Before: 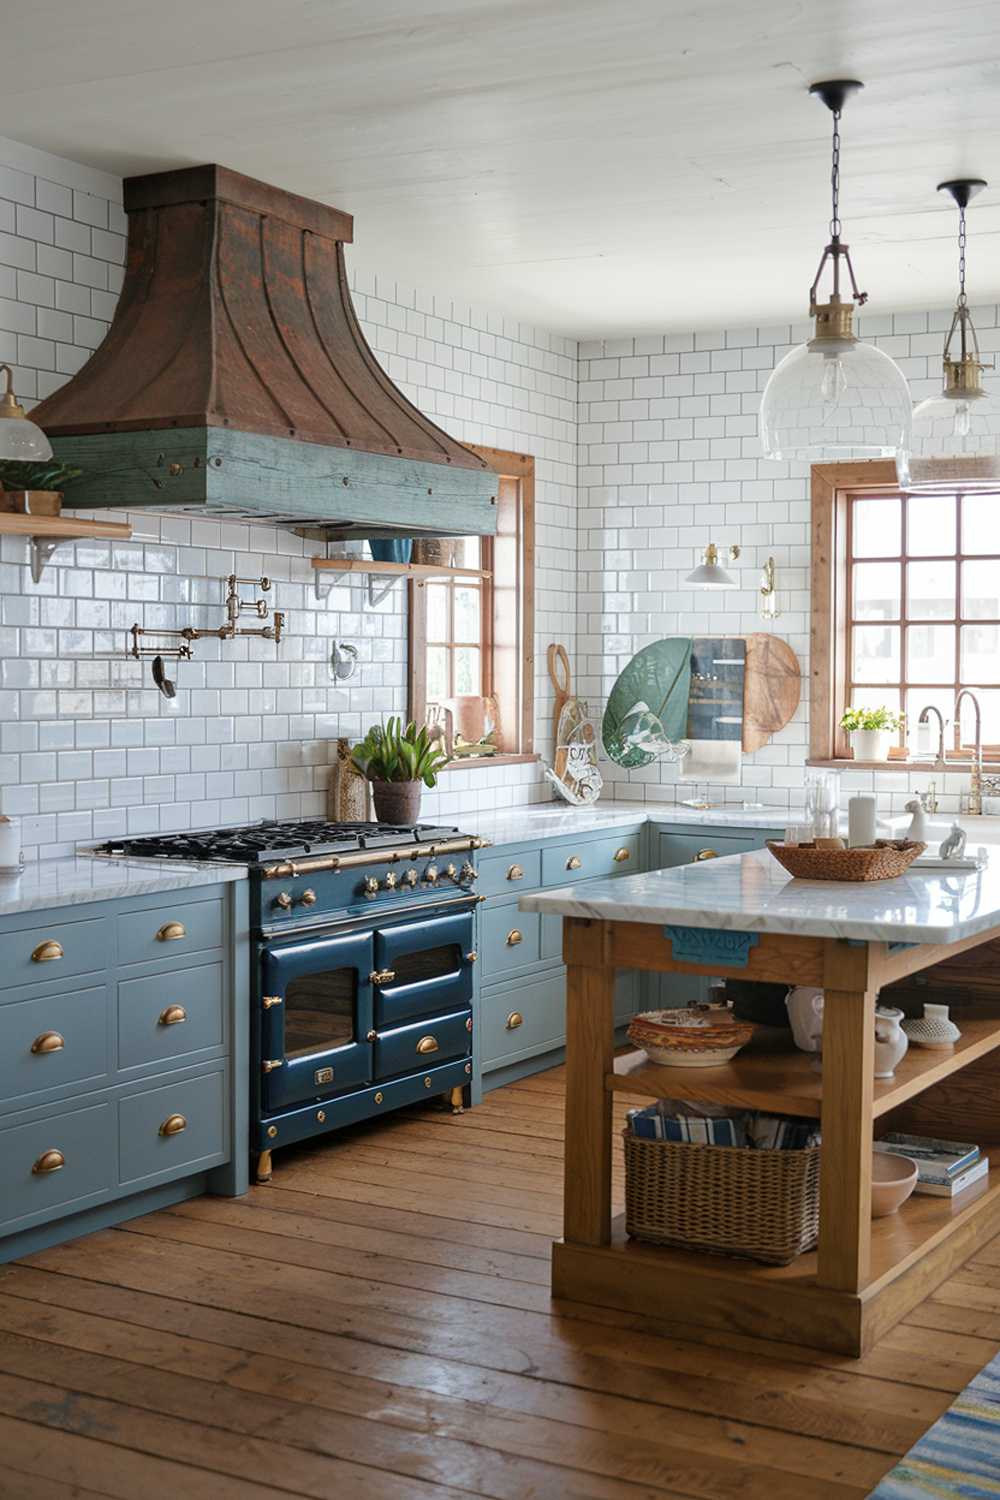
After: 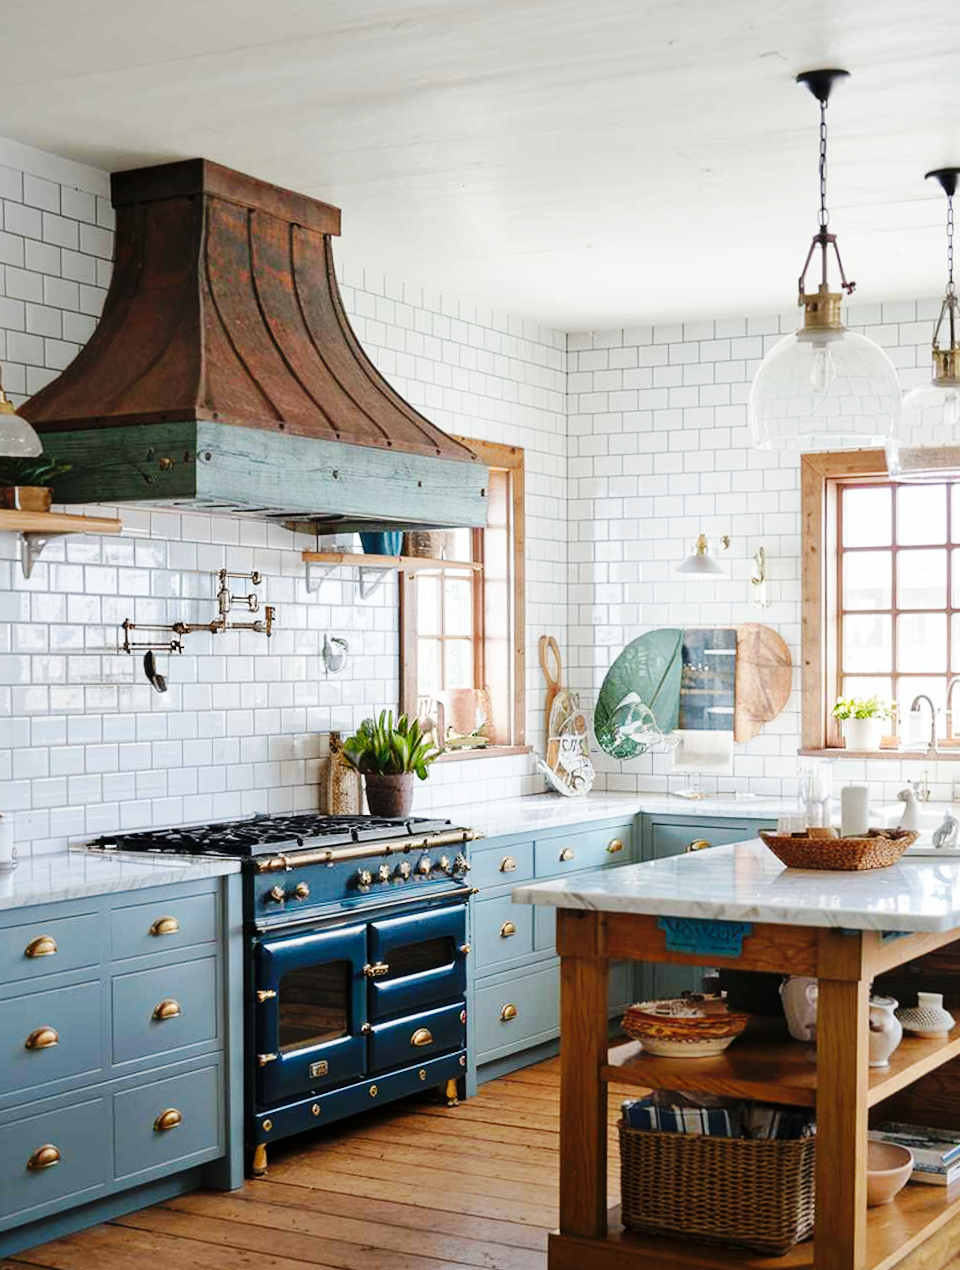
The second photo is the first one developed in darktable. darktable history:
crop and rotate: angle 0.45°, left 0.246%, right 2.59%, bottom 14.297%
base curve: curves: ch0 [(0, 0) (0.036, 0.025) (0.121, 0.166) (0.206, 0.329) (0.605, 0.79) (1, 1)], preserve colors none
